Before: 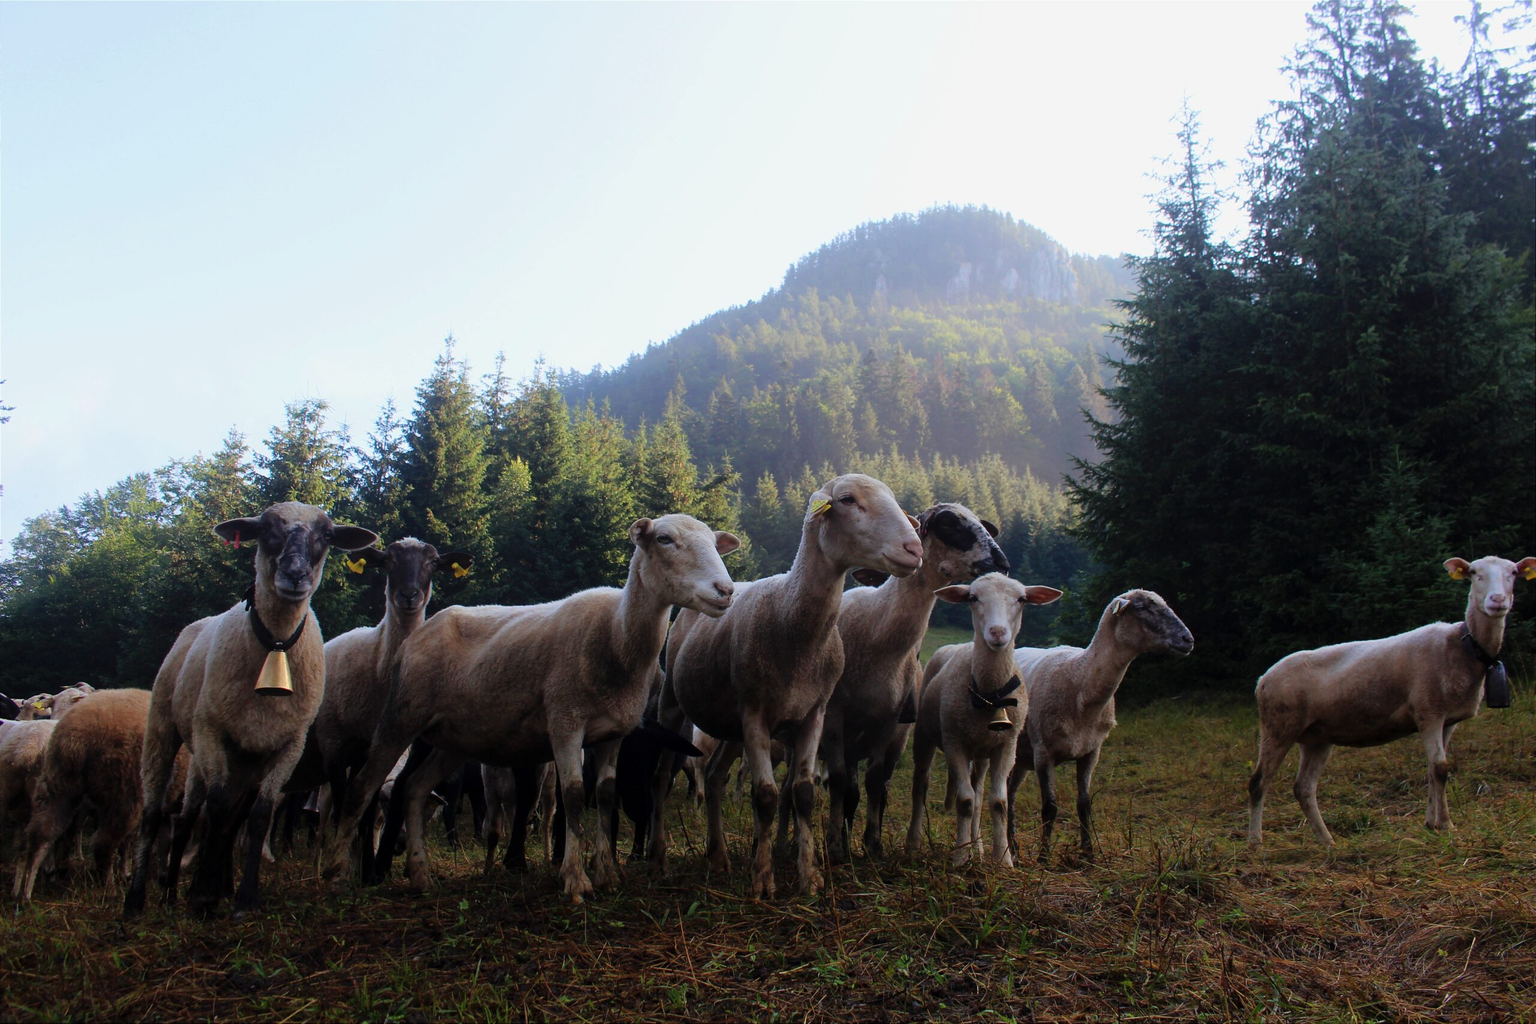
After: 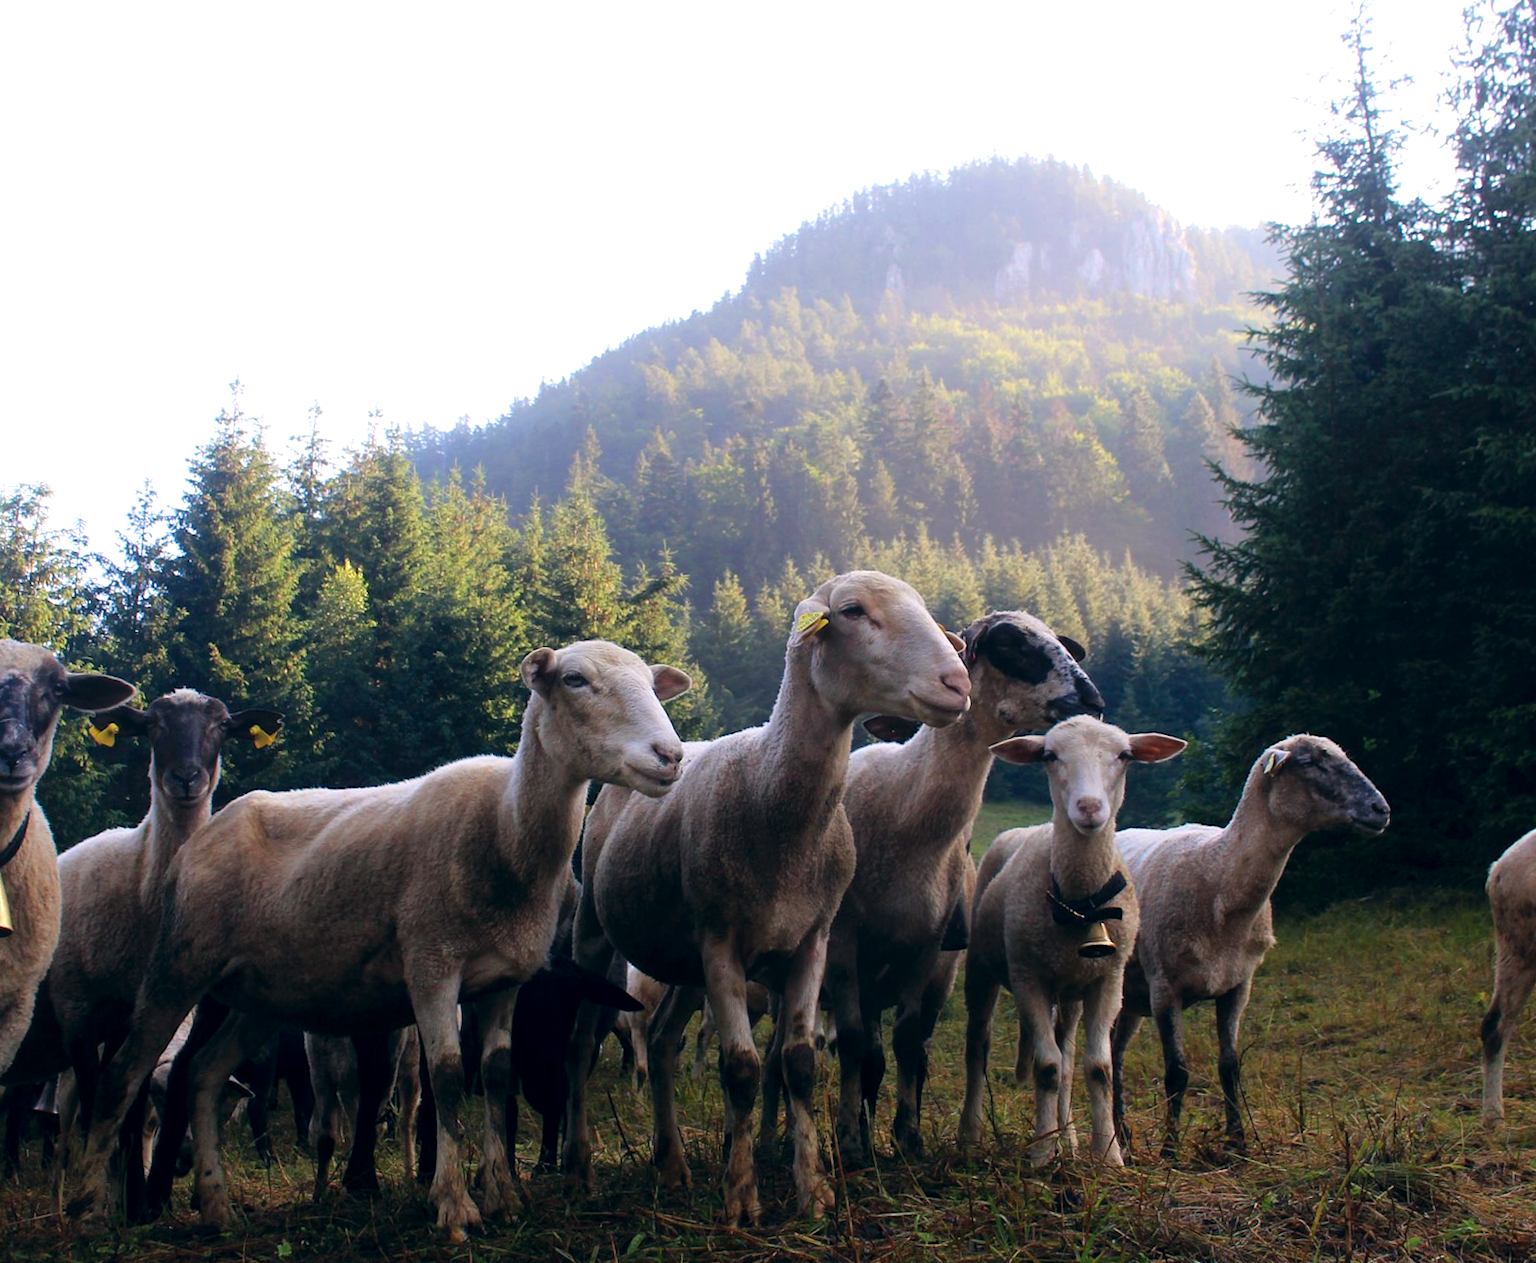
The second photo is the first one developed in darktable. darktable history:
rotate and perspective: rotation -5°, crop left 0.05, crop right 0.952, crop top 0.11, crop bottom 0.89
crop and rotate: angle -3.27°, left 14.277%, top 0.028%, right 10.766%, bottom 0.028%
color correction: highlights a* 5.38, highlights b* 5.3, shadows a* -4.26, shadows b* -5.11
exposure: black level correction 0.001, exposure 0.5 EV, compensate exposure bias true, compensate highlight preservation false
